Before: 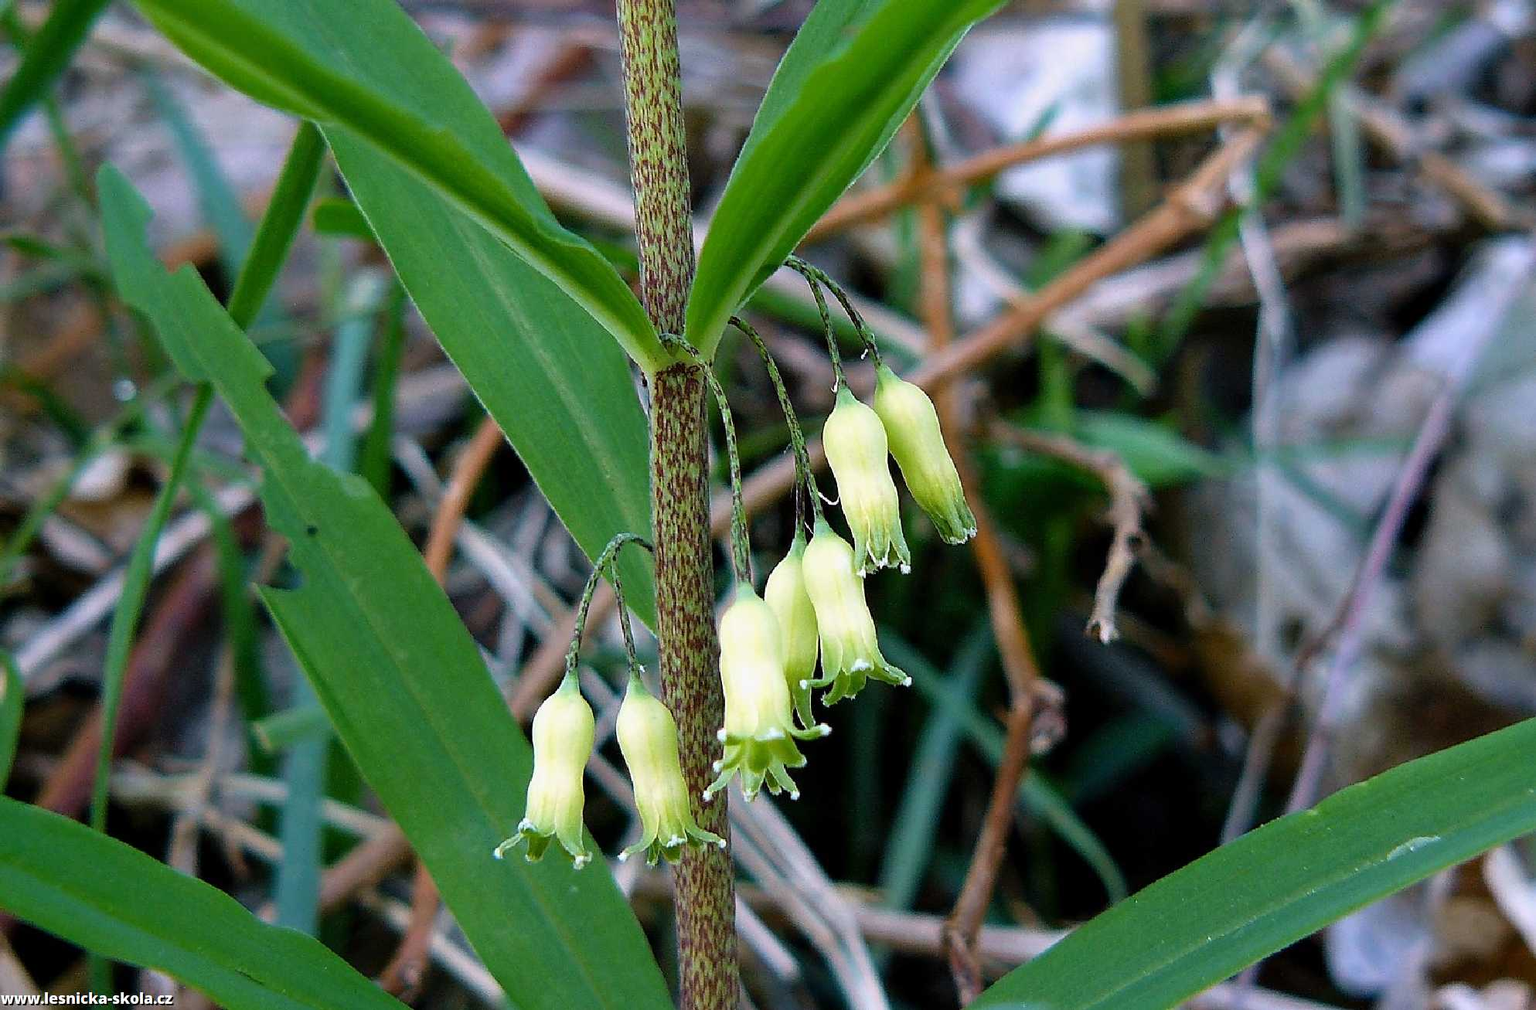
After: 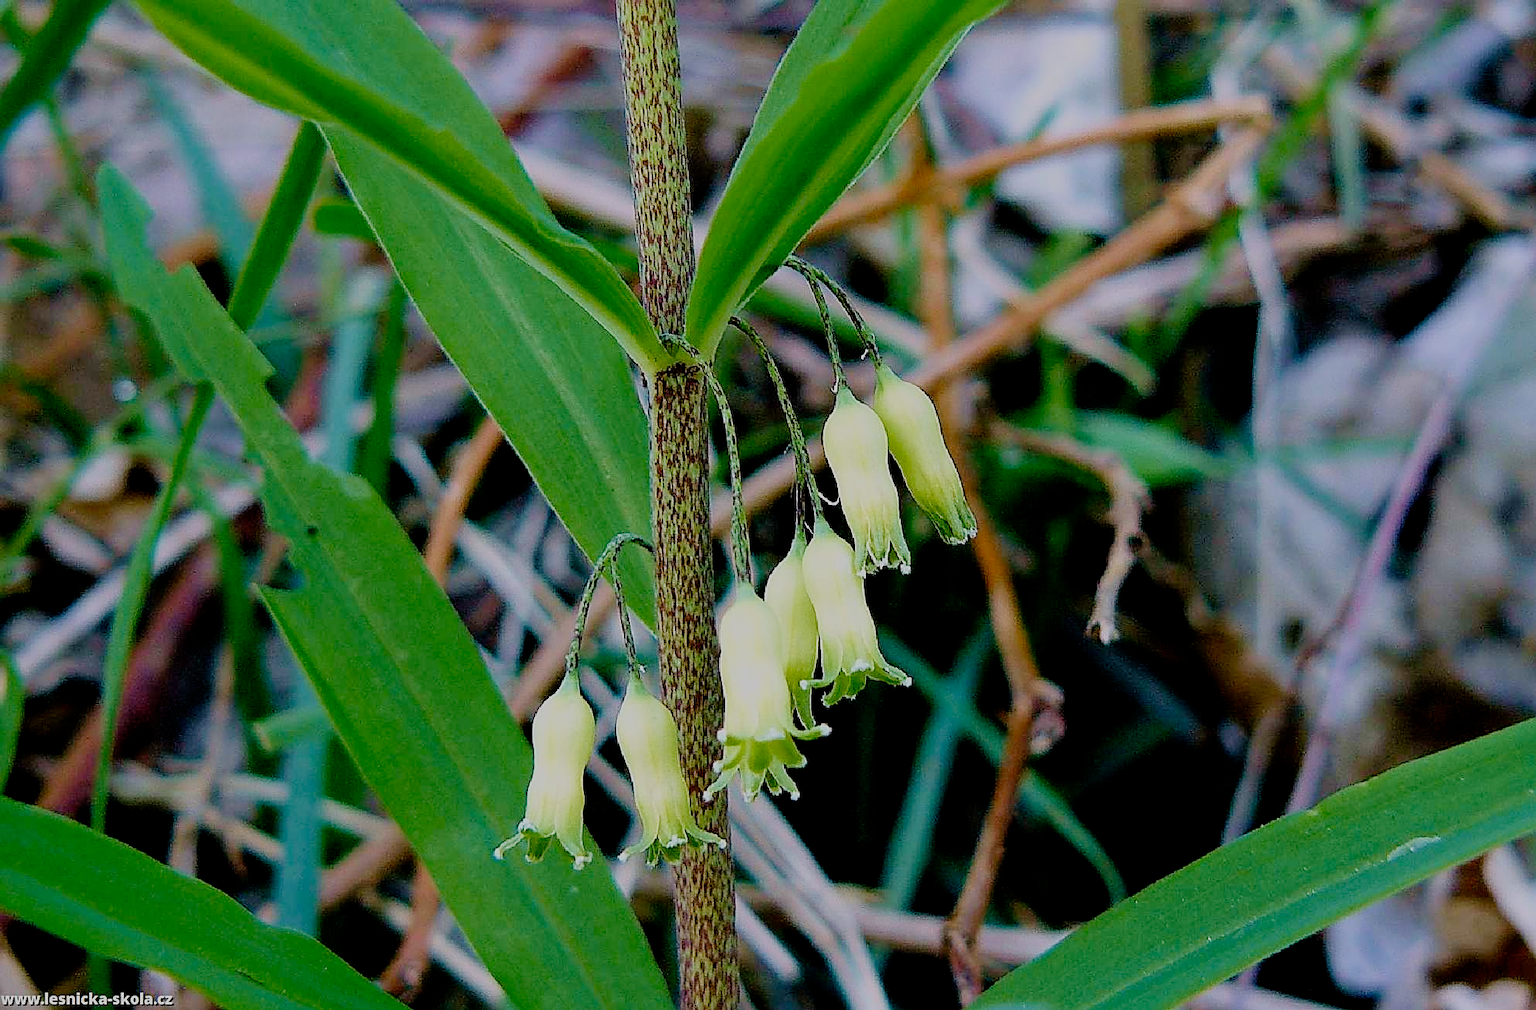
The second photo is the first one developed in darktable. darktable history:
sharpen: on, module defaults
filmic rgb: middle gray luminance 17.82%, black relative exposure -7.51 EV, white relative exposure 8.47 EV, target black luminance 0%, hardness 2.23, latitude 18.55%, contrast 0.89, highlights saturation mix 5.49%, shadows ↔ highlights balance 10.16%, preserve chrominance no, color science v5 (2021)
velvia: on, module defaults
